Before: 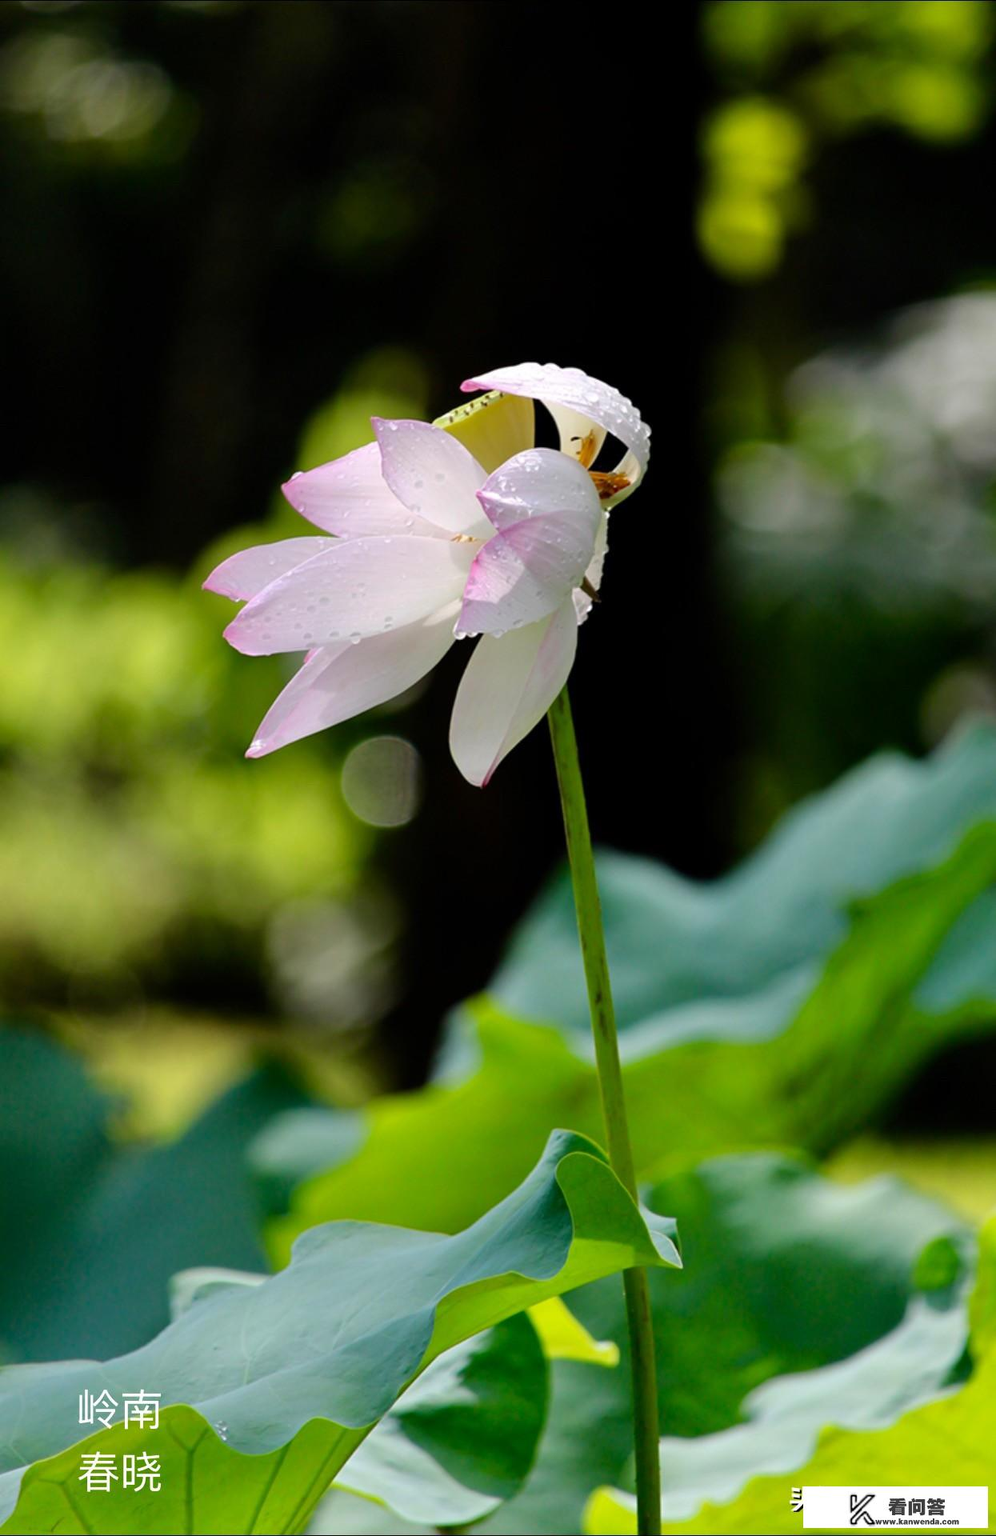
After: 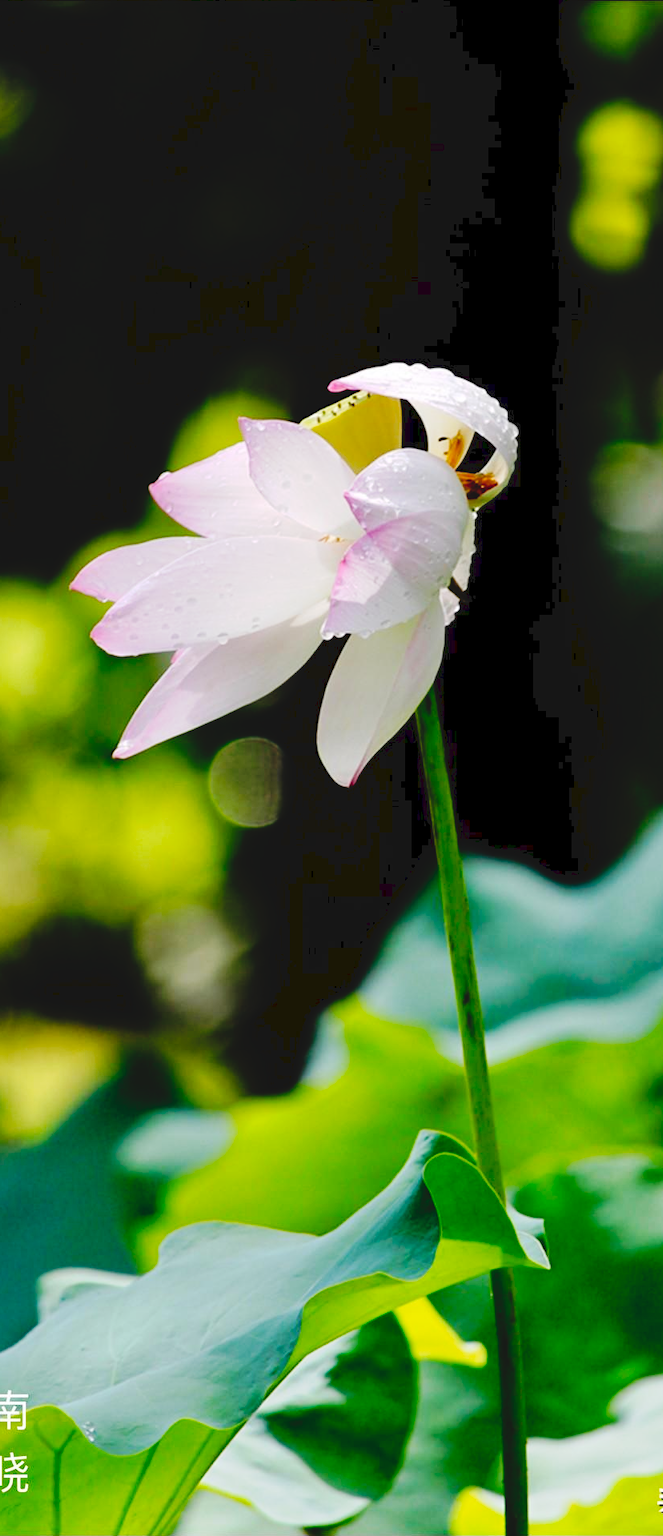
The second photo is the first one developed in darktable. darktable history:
tone curve: curves: ch0 [(0, 0) (0.003, 0.075) (0.011, 0.079) (0.025, 0.079) (0.044, 0.082) (0.069, 0.085) (0.1, 0.089) (0.136, 0.096) (0.177, 0.105) (0.224, 0.14) (0.277, 0.202) (0.335, 0.304) (0.399, 0.417) (0.468, 0.521) (0.543, 0.636) (0.623, 0.726) (0.709, 0.801) (0.801, 0.878) (0.898, 0.927) (1, 1)], preserve colors none
crop and rotate: left 13.35%, right 20.048%
